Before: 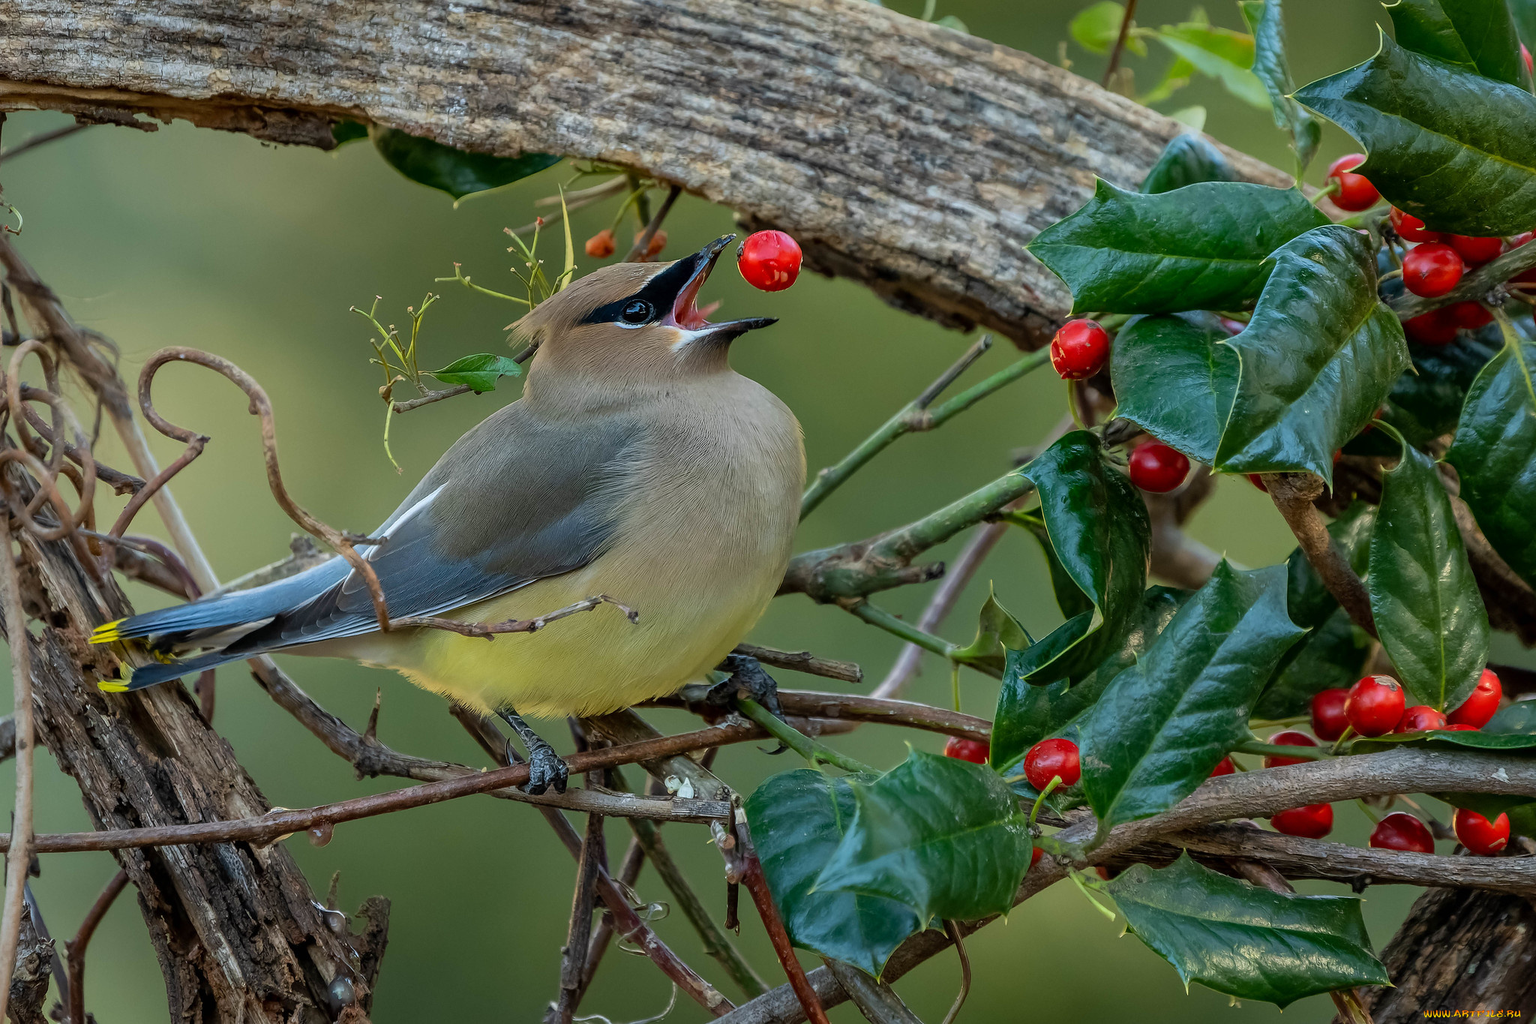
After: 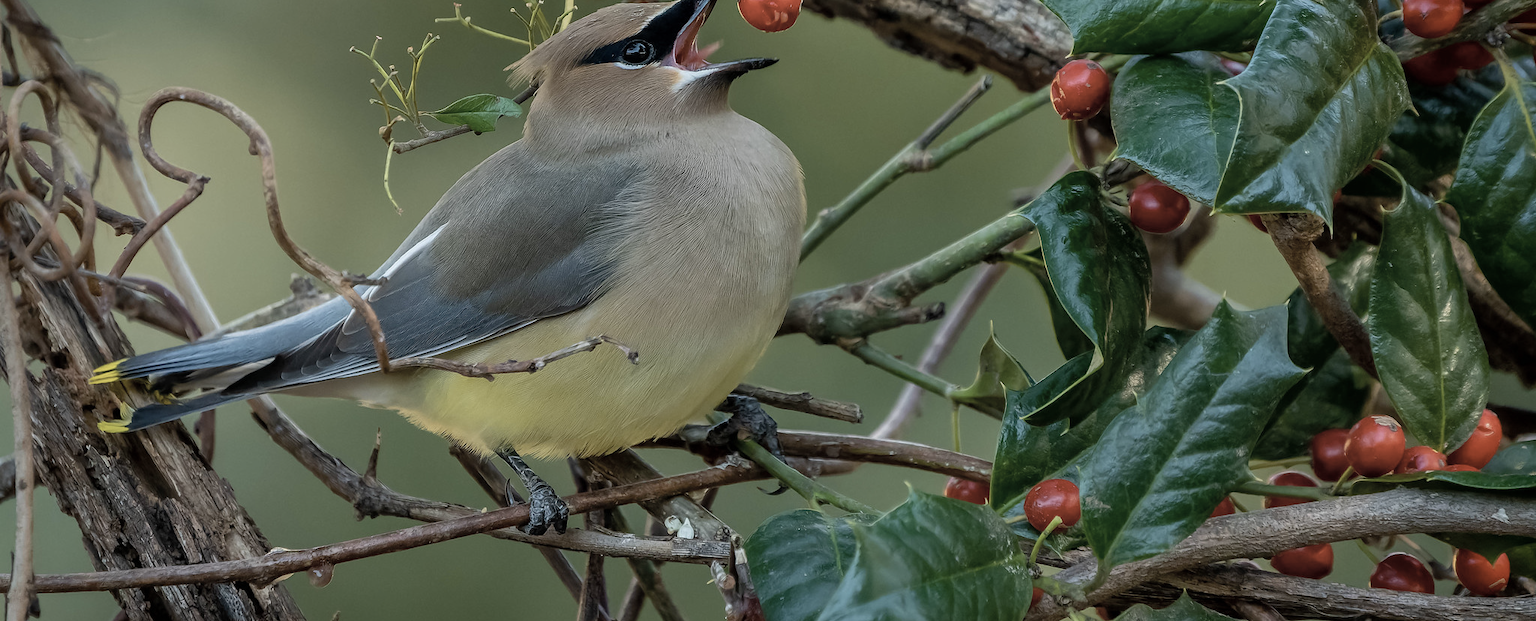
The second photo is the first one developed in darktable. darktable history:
vignetting: fall-off radius 61.07%, saturation 0.377
color balance rgb: linear chroma grading › shadows -1.745%, linear chroma grading › highlights -14.01%, linear chroma grading › global chroma -9.775%, linear chroma grading › mid-tones -9.612%, perceptual saturation grading › global saturation 19.862%, global vibrance 39.516%
crop and rotate: top 25.396%, bottom 13.923%
color correction: highlights b* -0.036, saturation 0.508
